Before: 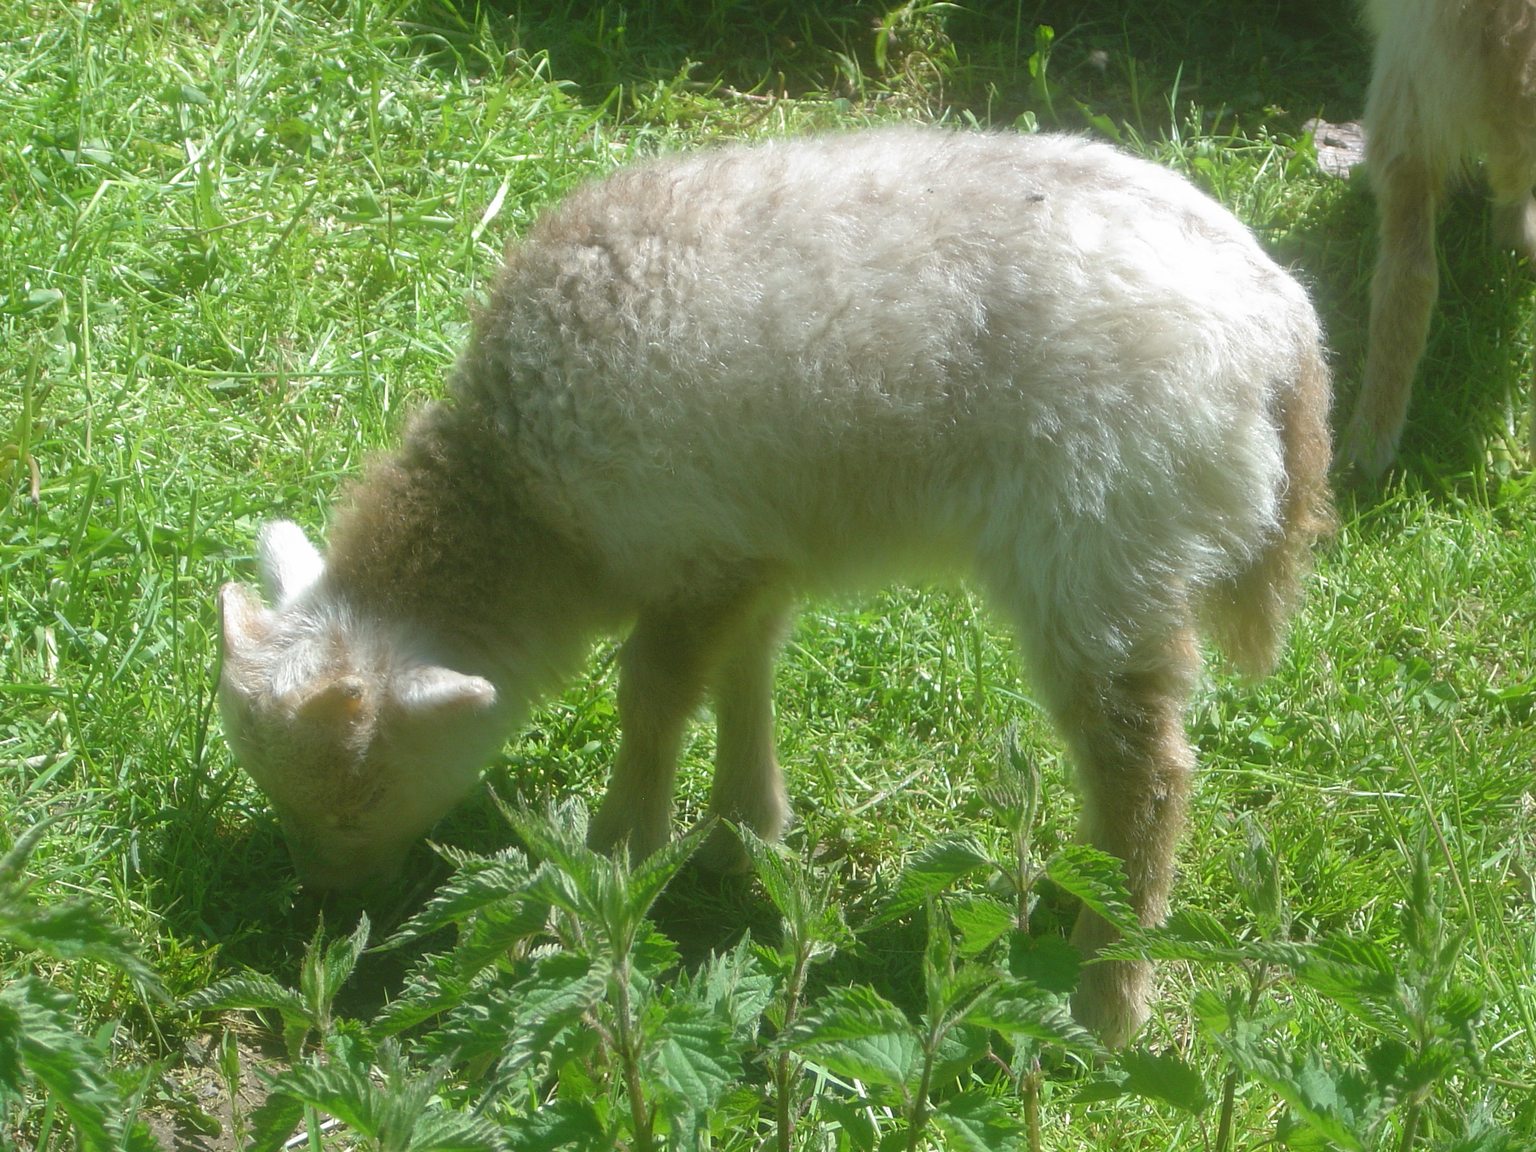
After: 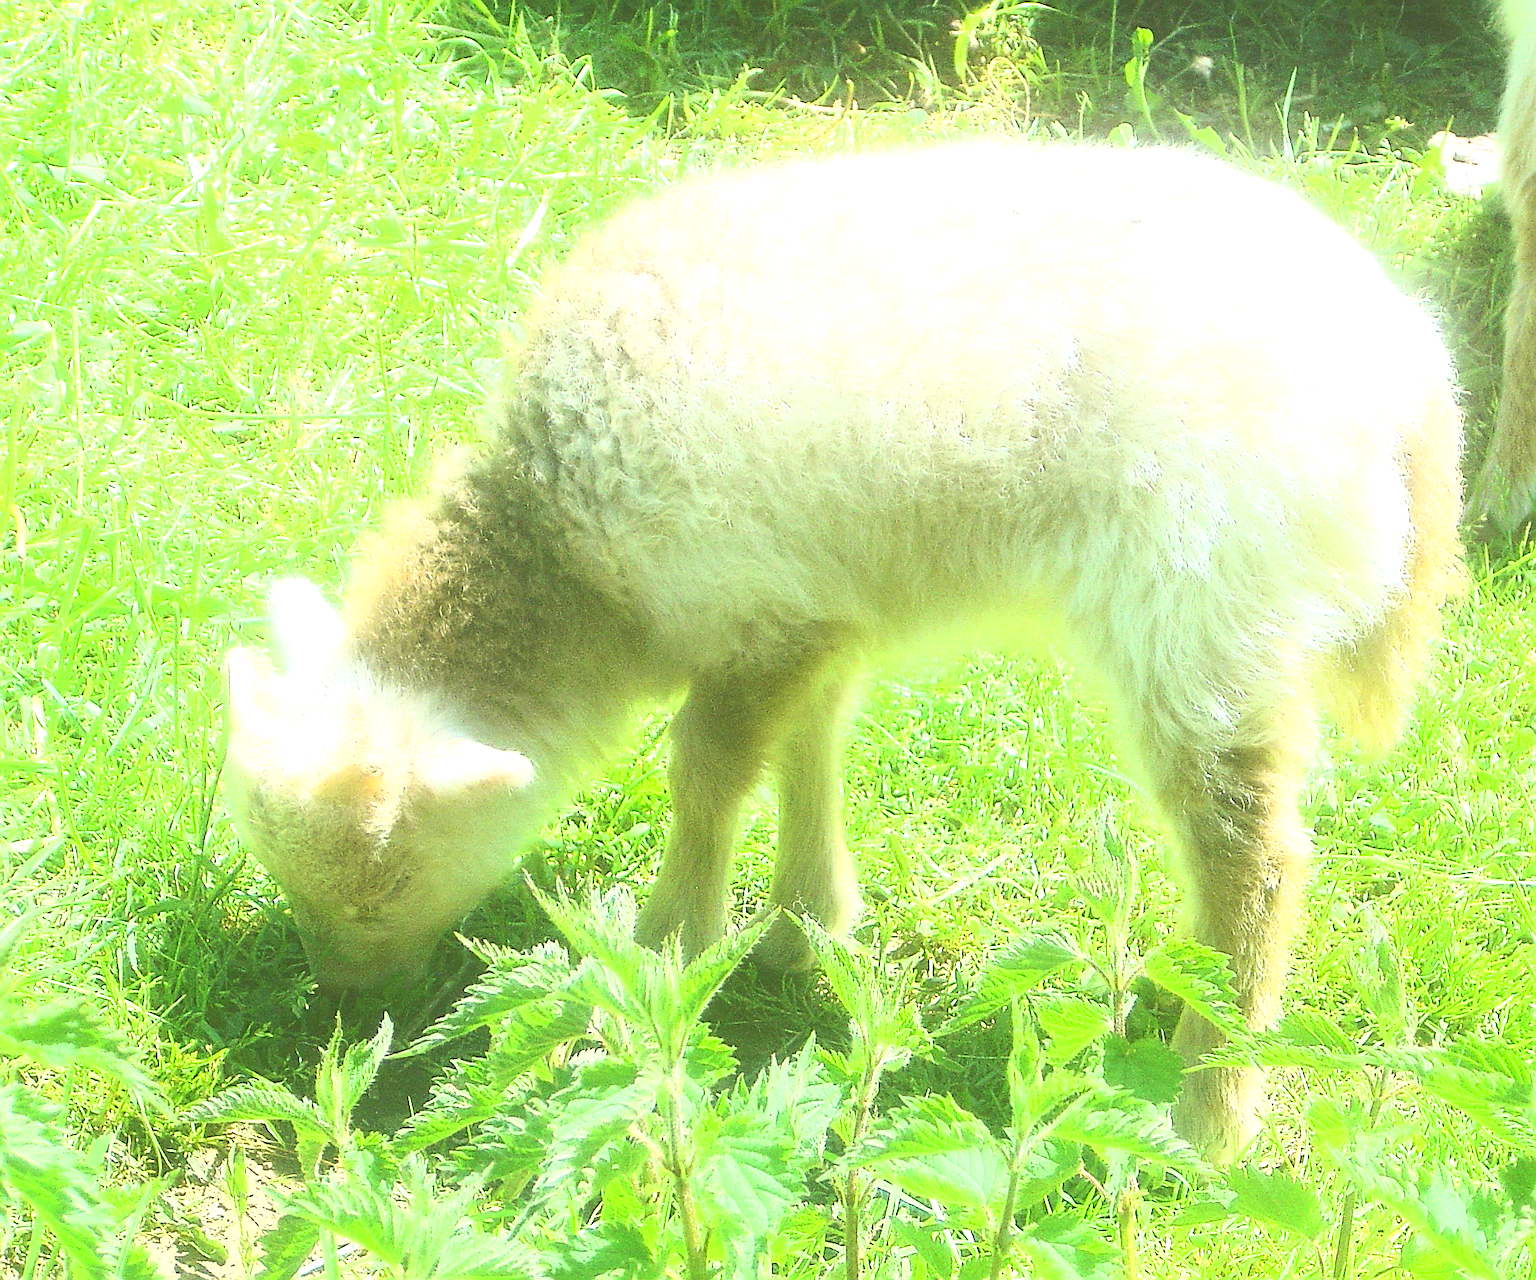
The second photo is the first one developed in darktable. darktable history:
exposure: black level correction 0.001, exposure 1.802 EV, compensate highlight preservation false
crop and rotate: left 1.113%, right 8.874%
sharpen: radius 1.422, amount 1.244, threshold 0.619
base curve: curves: ch0 [(0, 0.036) (0.007, 0.037) (0.604, 0.887) (1, 1)]
